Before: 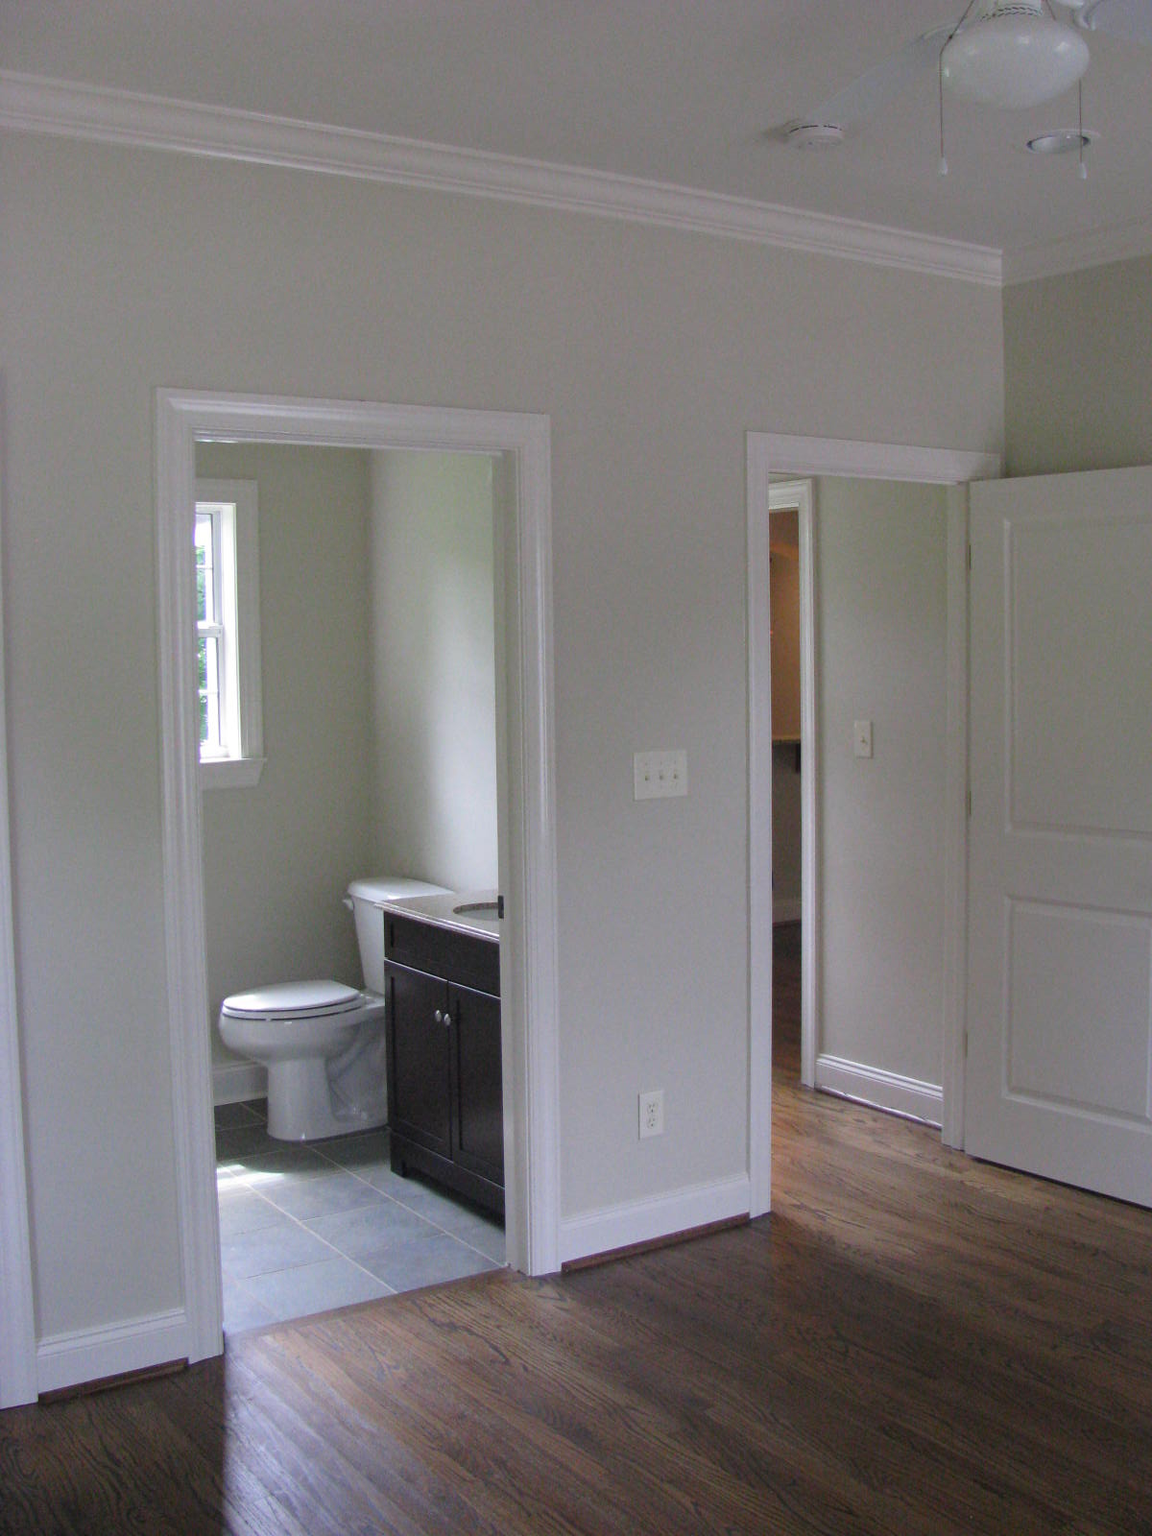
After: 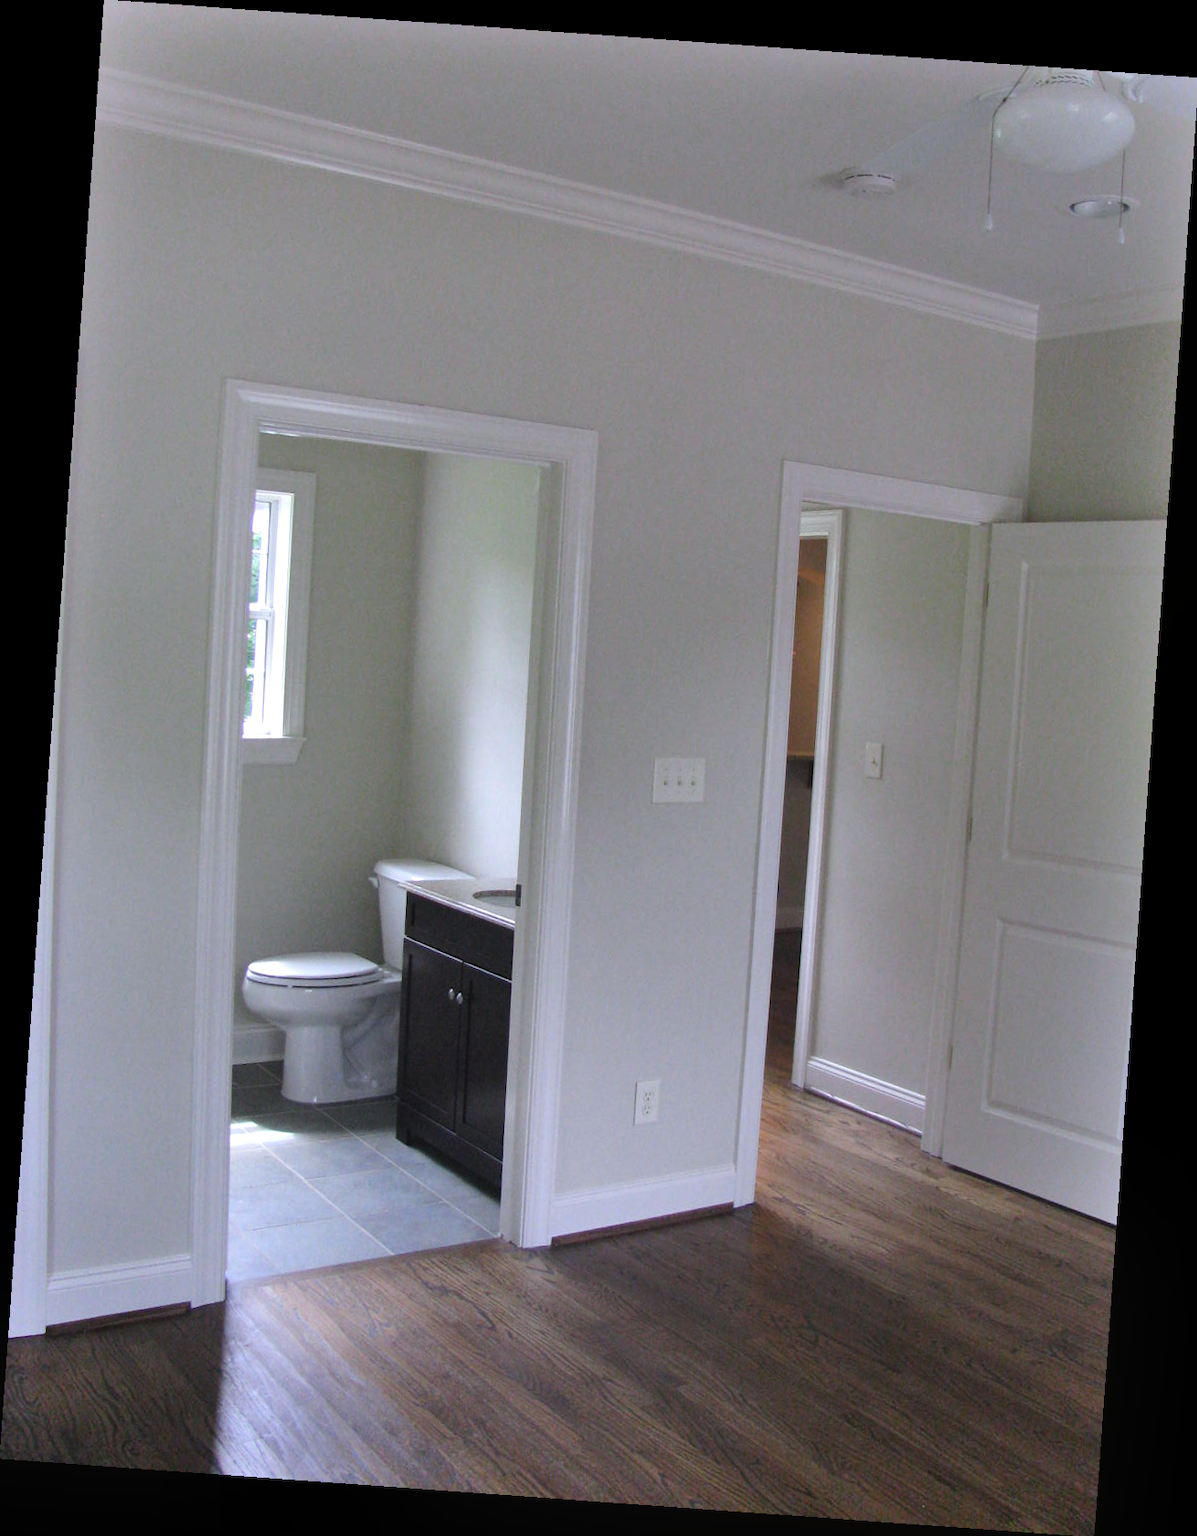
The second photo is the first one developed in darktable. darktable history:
tone equalizer: -8 EV -0.417 EV, -7 EV -0.389 EV, -6 EV -0.333 EV, -5 EV -0.222 EV, -3 EV 0.222 EV, -2 EV 0.333 EV, -1 EV 0.389 EV, +0 EV 0.417 EV, edges refinement/feathering 500, mask exposure compensation -1.57 EV, preserve details no
shadows and highlights: soften with gaussian
contrast equalizer: octaves 7, y [[0.6 ×6], [0.55 ×6], [0 ×6], [0 ×6], [0 ×6]], mix -0.3
rotate and perspective: rotation 4.1°, automatic cropping off
white balance: red 0.983, blue 1.036
